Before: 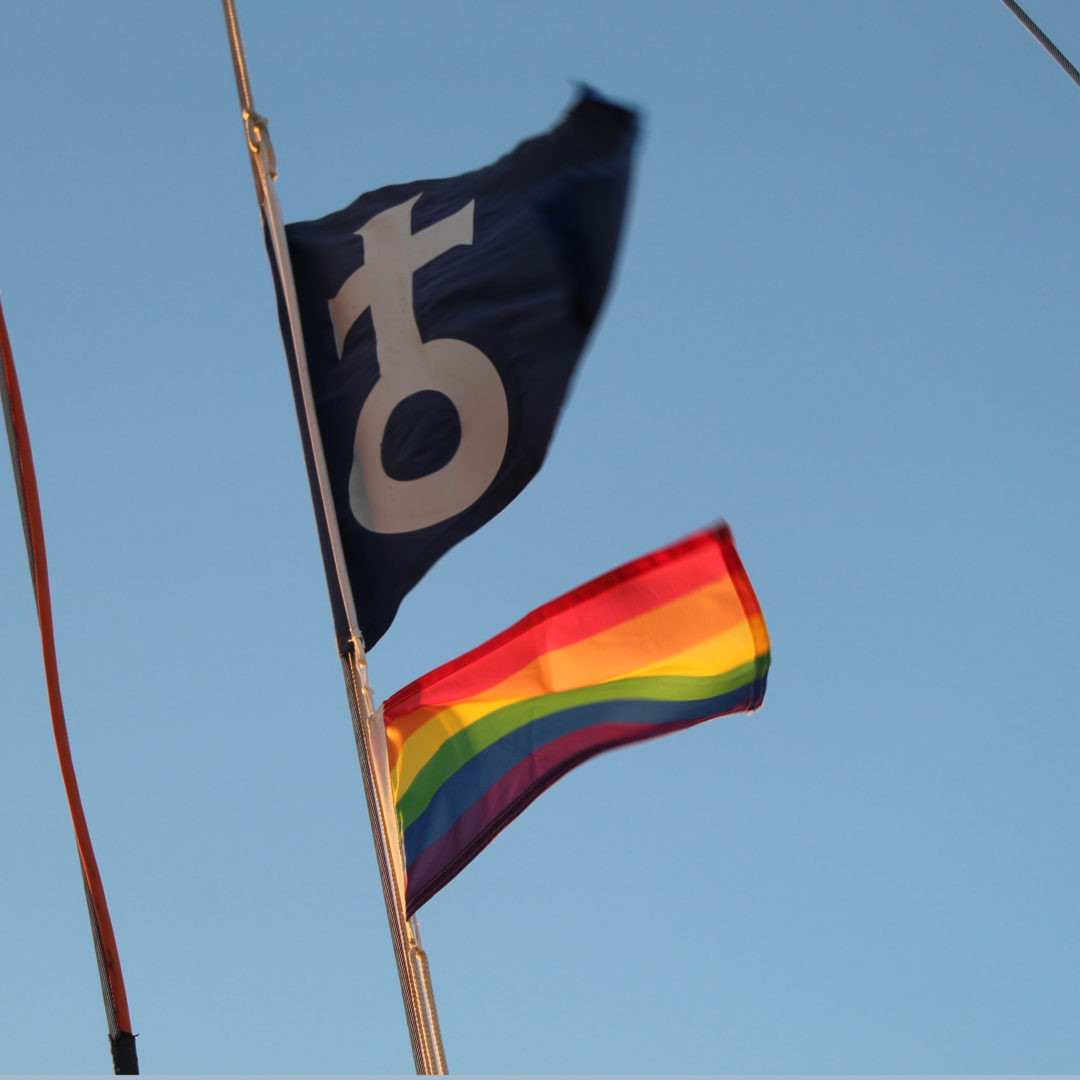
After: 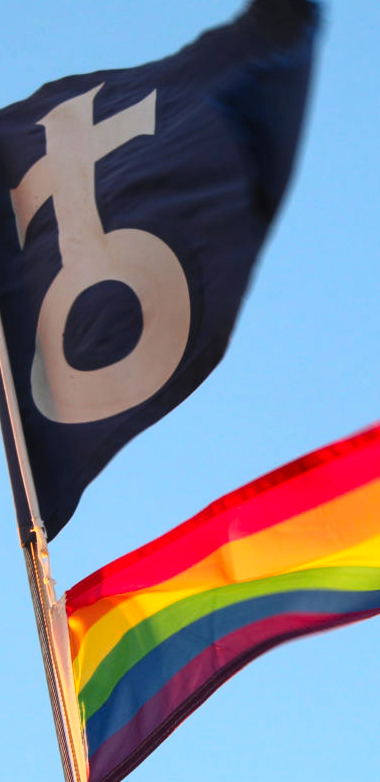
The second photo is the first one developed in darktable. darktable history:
local contrast: highlights 100%, shadows 100%, detail 120%, midtone range 0.2
crop and rotate: left 29.476%, top 10.214%, right 35.32%, bottom 17.333%
contrast brightness saturation: contrast 0.24, brightness 0.26, saturation 0.39
